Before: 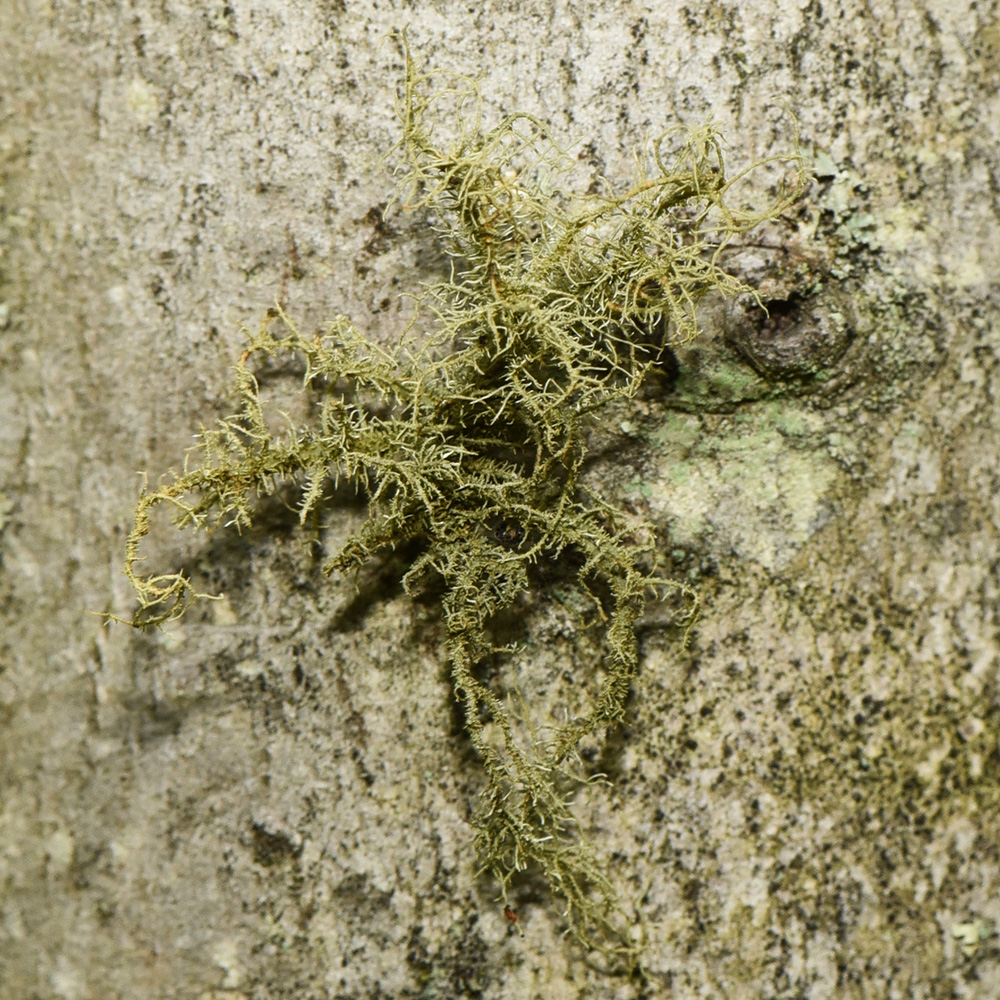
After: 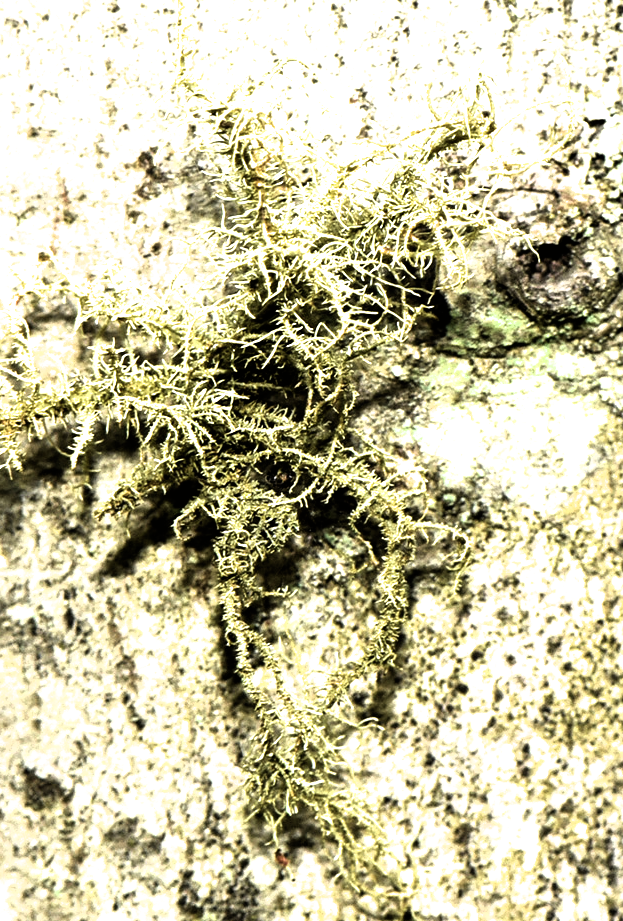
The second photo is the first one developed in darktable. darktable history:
filmic rgb: black relative exposure -8.2 EV, white relative exposure 2.2 EV, threshold 3 EV, hardness 7.11, latitude 85.74%, contrast 1.696, highlights saturation mix -4%, shadows ↔ highlights balance -2.69%, color science v5 (2021), contrast in shadows safe, contrast in highlights safe, enable highlight reconstruction true
crop and rotate: left 22.918%, top 5.629%, right 14.711%, bottom 2.247%
exposure: exposure 1 EV, compensate highlight preservation false
